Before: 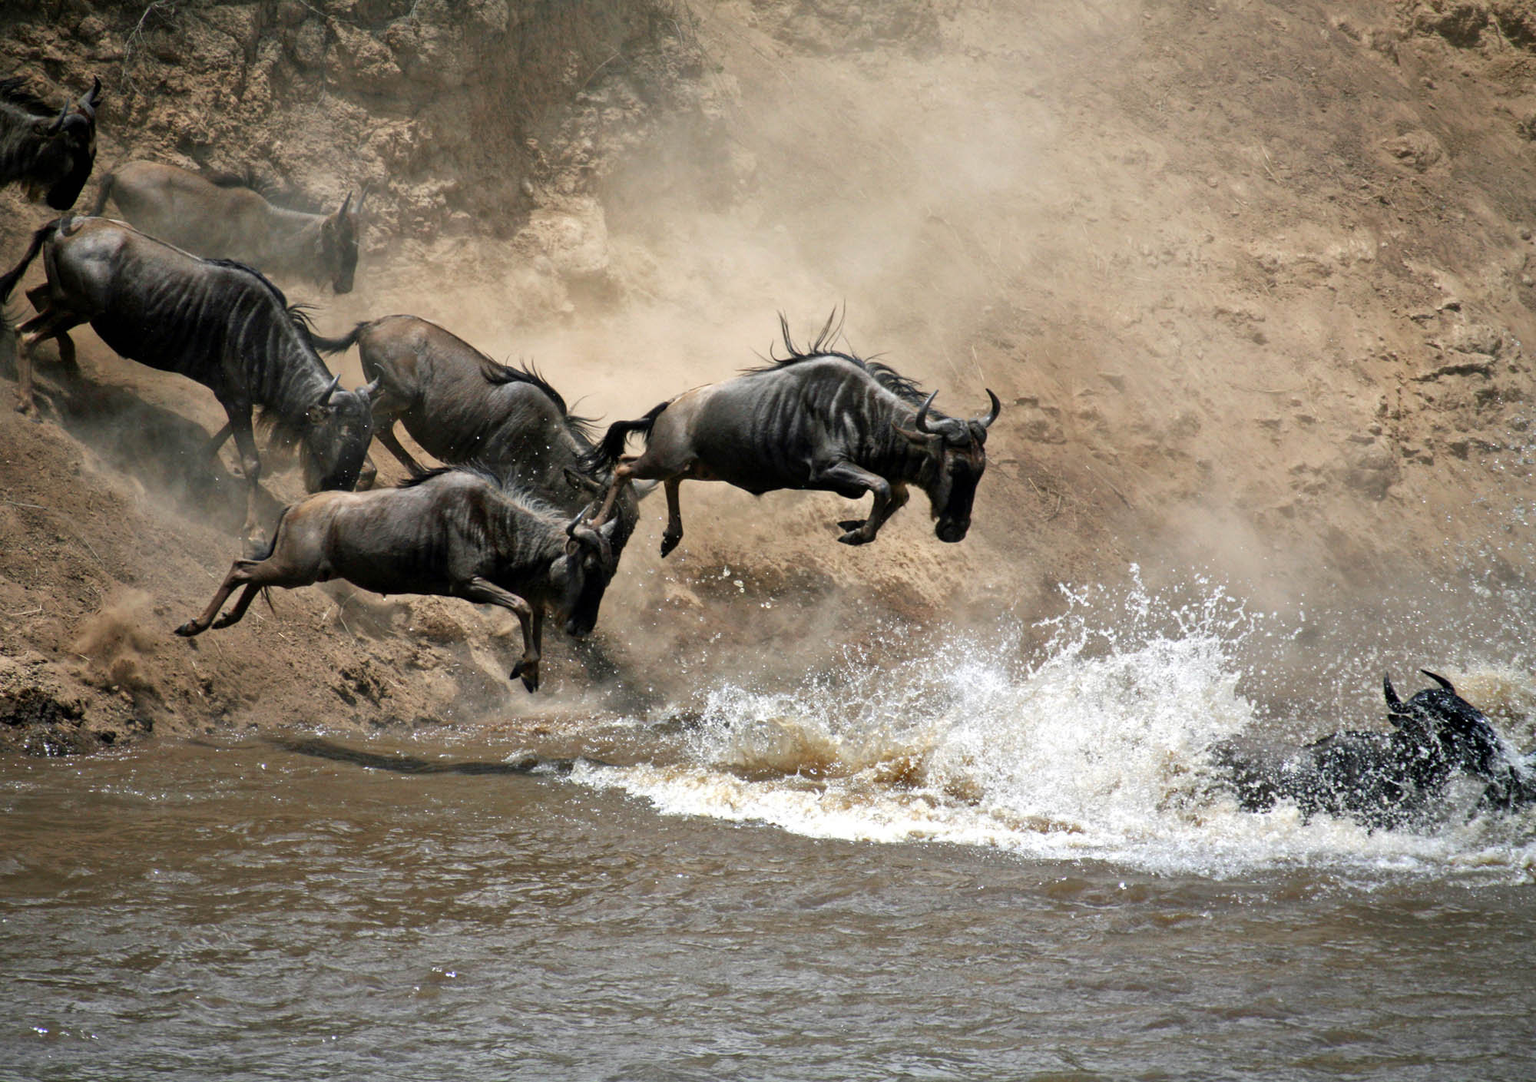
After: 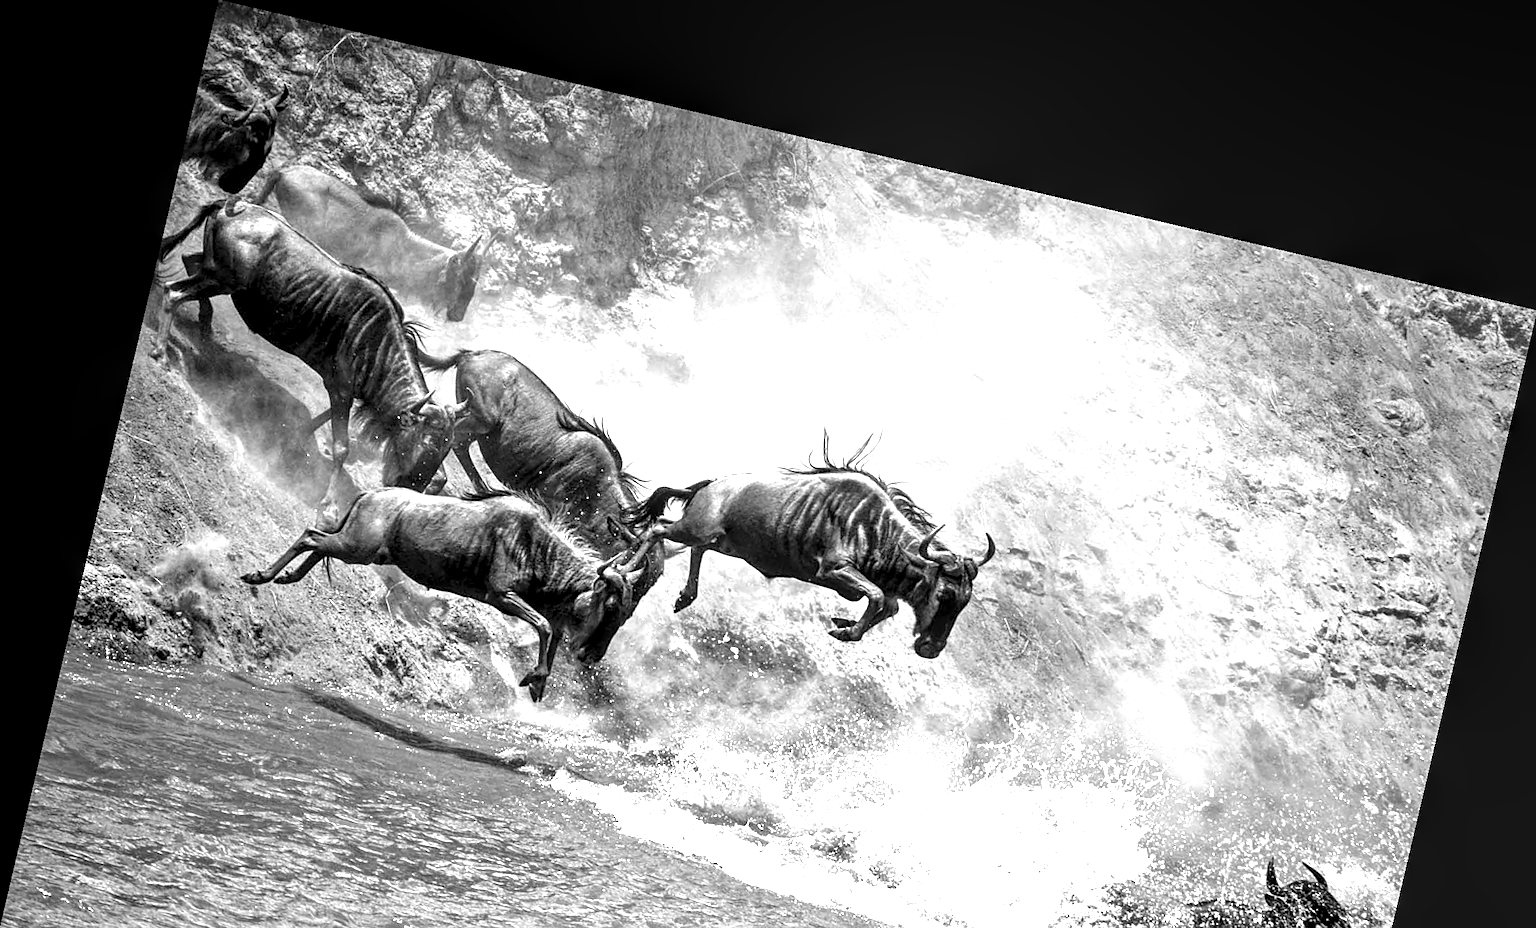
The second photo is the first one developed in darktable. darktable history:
crop: bottom 24.988%
monochrome: on, module defaults
exposure: exposure 1.5 EV, compensate highlight preservation false
rotate and perspective: rotation 13.27°, automatic cropping off
white balance: red 0.976, blue 1.04
sharpen: on, module defaults
local contrast: highlights 25%, detail 150%
